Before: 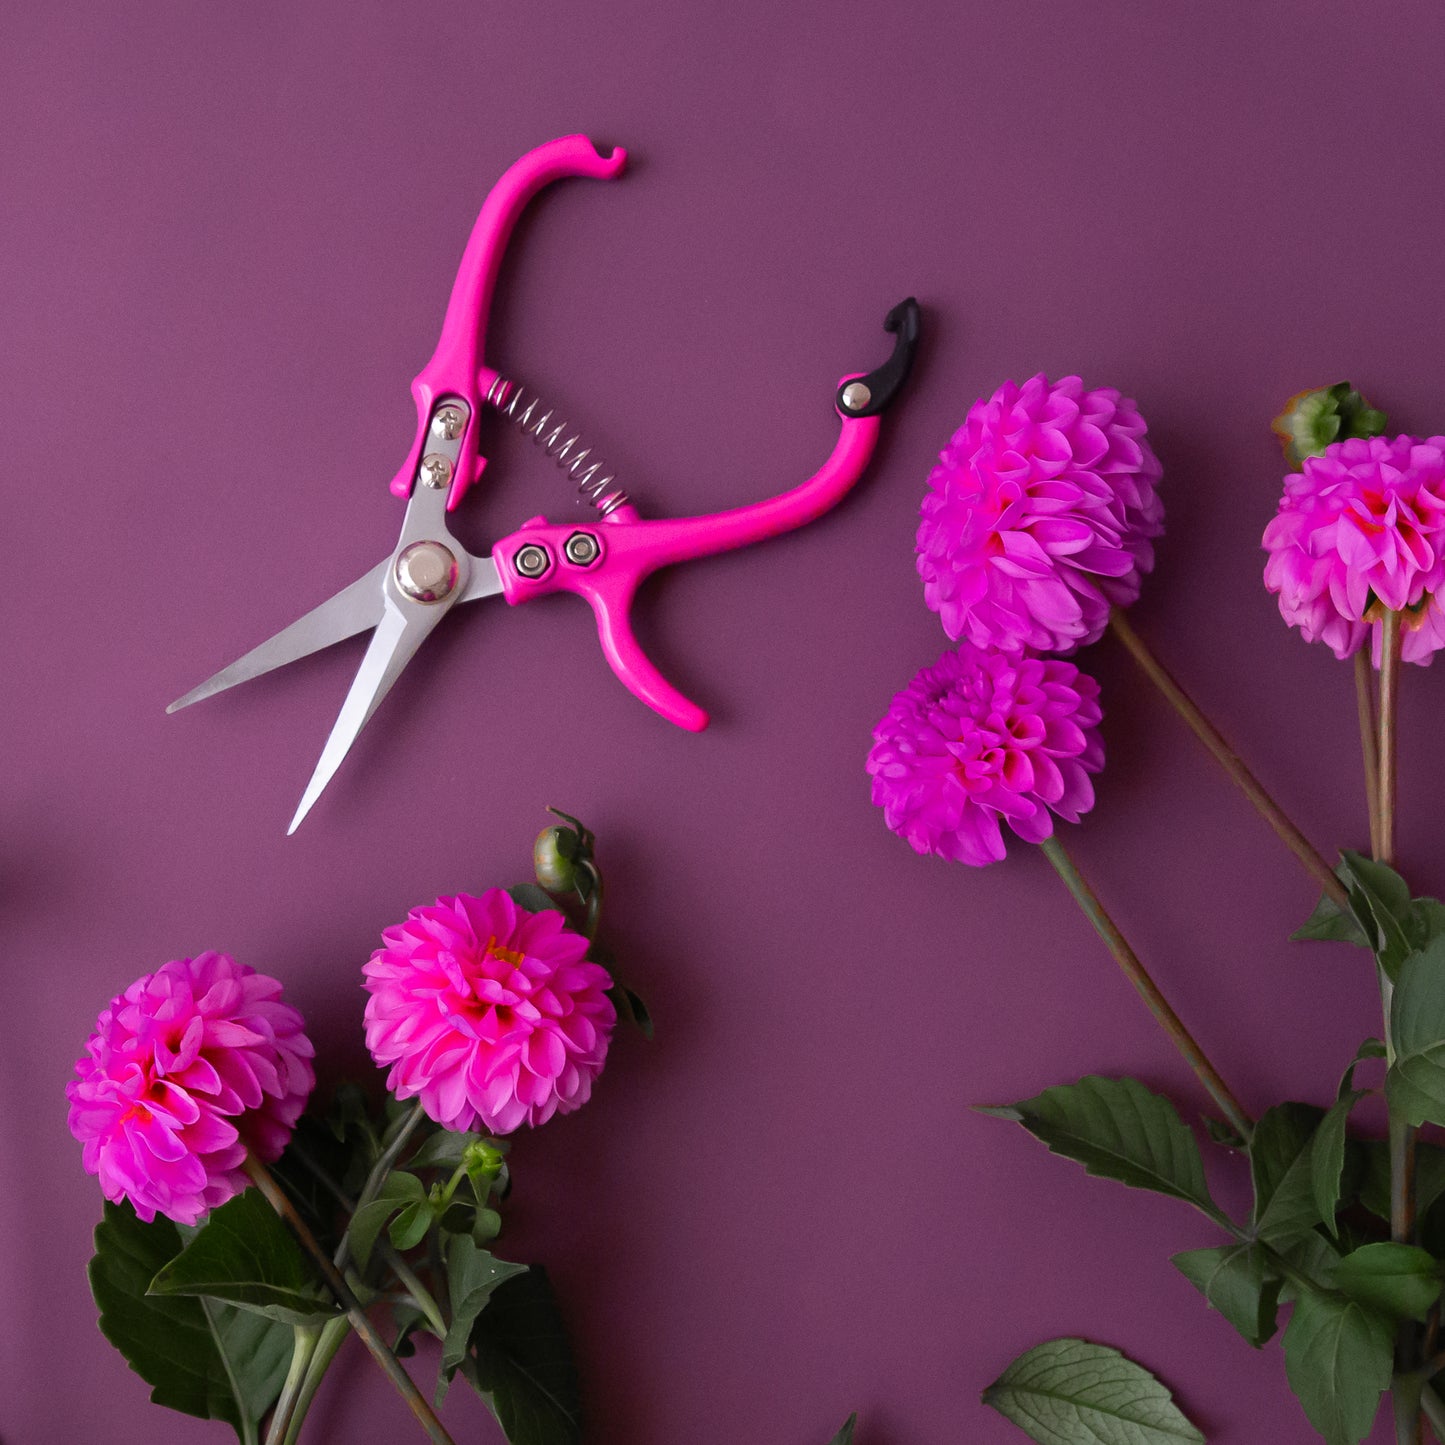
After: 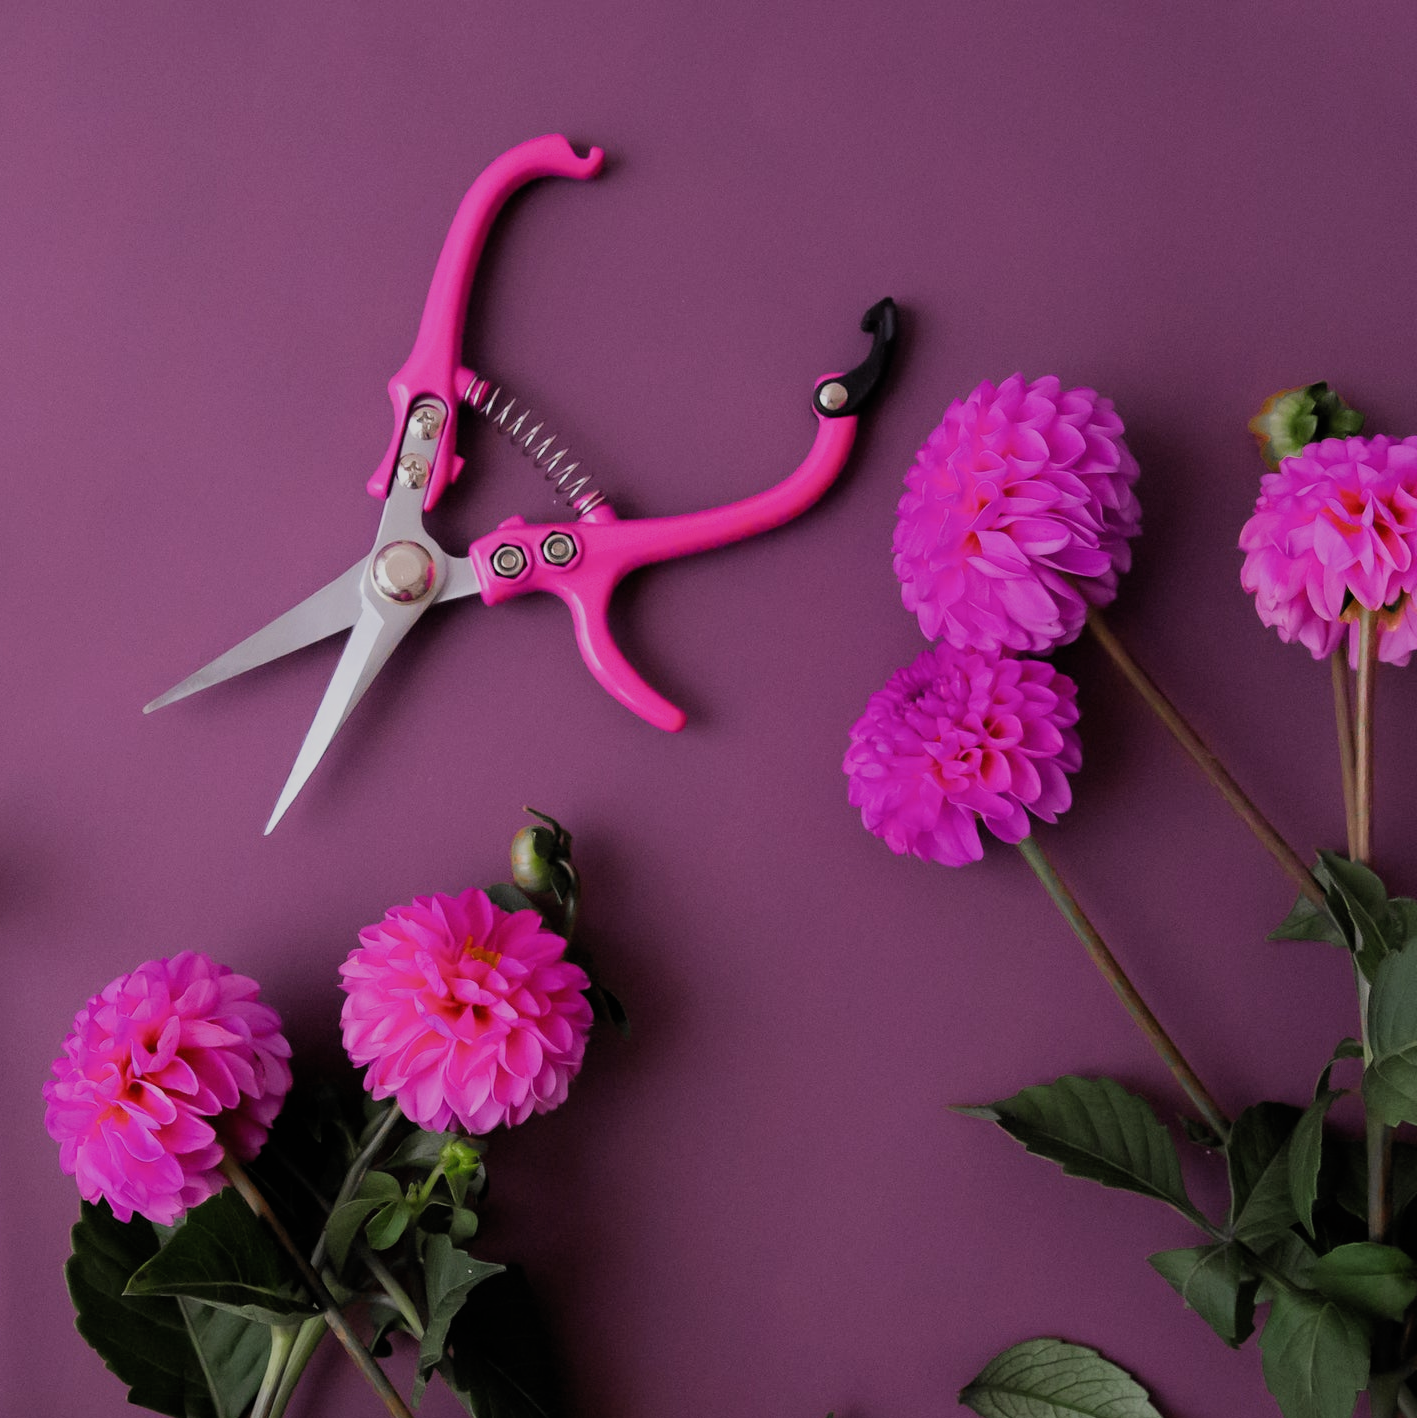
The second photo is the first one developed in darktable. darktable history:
crop: left 1.638%, right 0.274%, bottom 1.801%
filmic rgb: black relative exposure -7.65 EV, white relative exposure 4.56 EV, hardness 3.61, add noise in highlights 0, color science v3 (2019), use custom middle-gray values true, contrast in highlights soft
